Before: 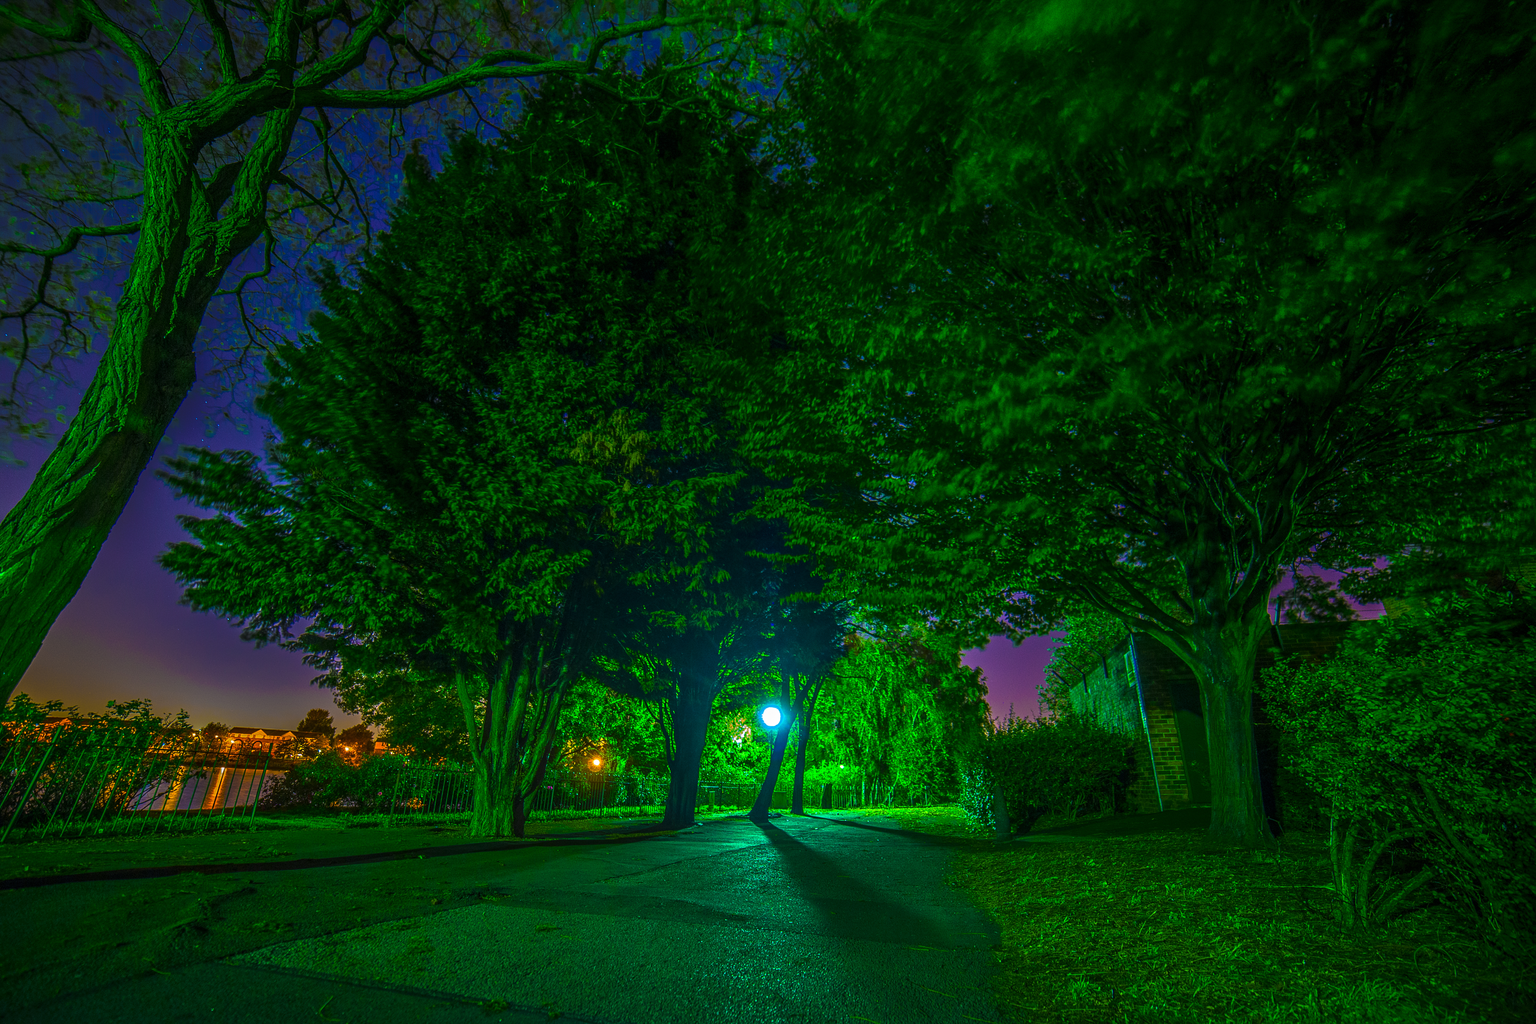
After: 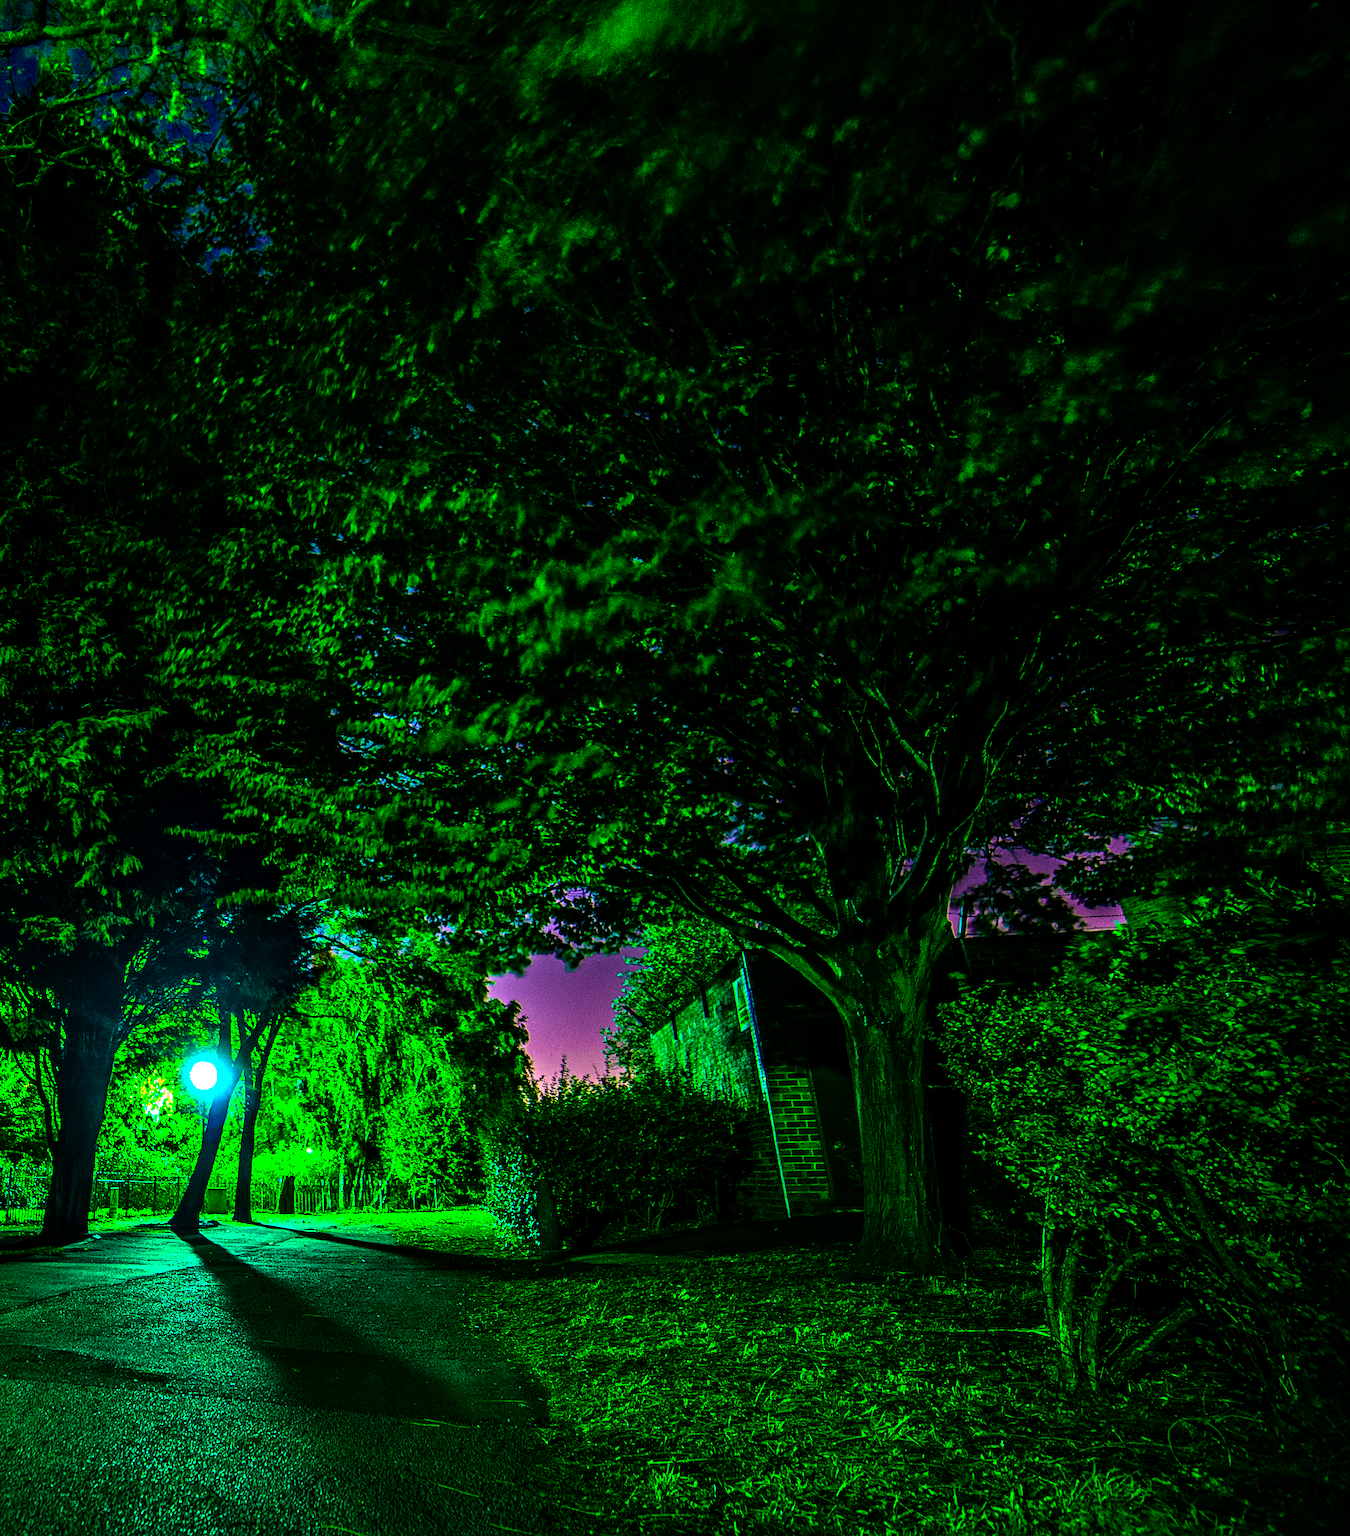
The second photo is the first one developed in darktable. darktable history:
crop: left 41.402%
local contrast: mode bilateral grid, contrast 25, coarseness 50, detail 123%, midtone range 0.2
rgb curve: curves: ch0 [(0, 0) (0.21, 0.15) (0.24, 0.21) (0.5, 0.75) (0.75, 0.96) (0.89, 0.99) (1, 1)]; ch1 [(0, 0.02) (0.21, 0.13) (0.25, 0.2) (0.5, 0.67) (0.75, 0.9) (0.89, 0.97) (1, 1)]; ch2 [(0, 0.02) (0.21, 0.13) (0.25, 0.2) (0.5, 0.67) (0.75, 0.9) (0.89, 0.97) (1, 1)], compensate middle gray true
